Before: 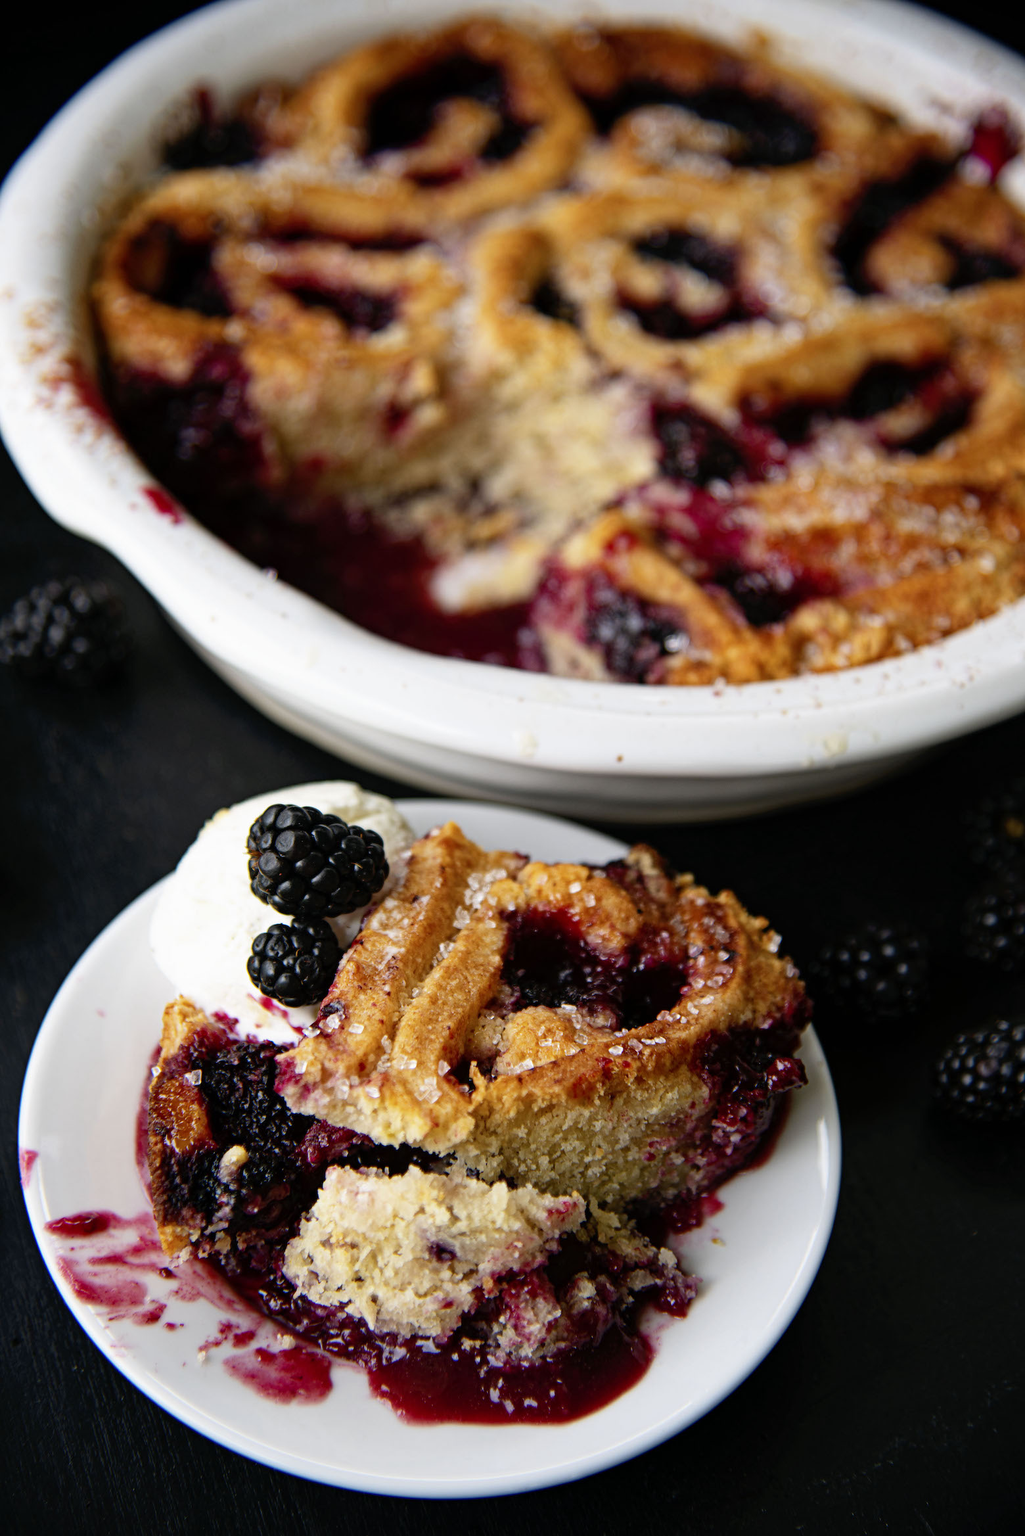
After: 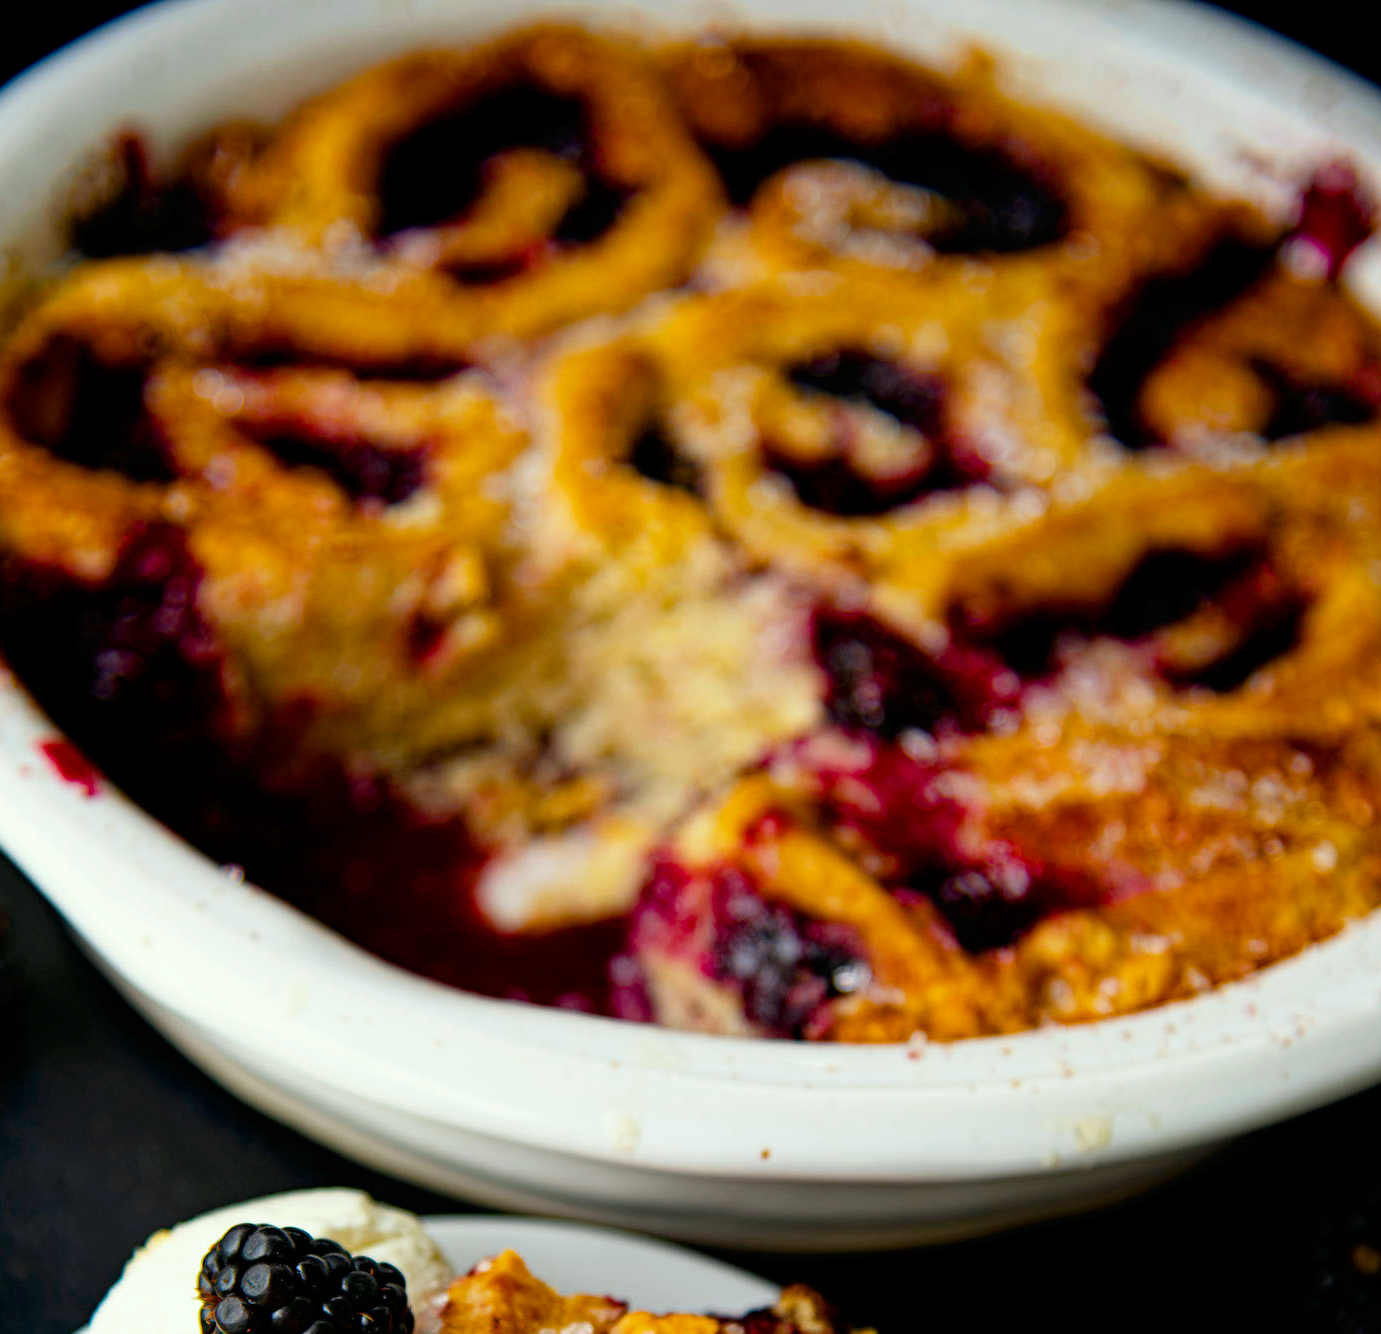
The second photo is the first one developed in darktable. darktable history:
color balance rgb: perceptual saturation grading › global saturation 35.906%, perceptual saturation grading › shadows 35.449%
color correction: highlights a* -4.63, highlights b* 5.06, saturation 0.937
crop and rotate: left 11.436%, bottom 42.878%
